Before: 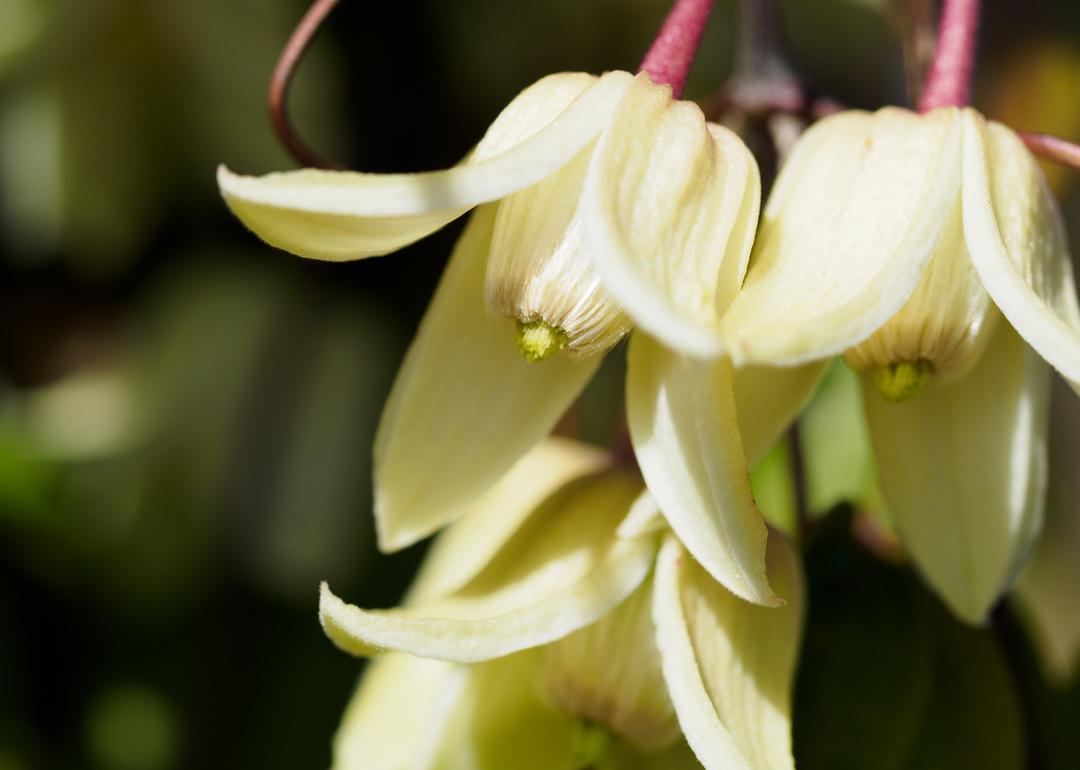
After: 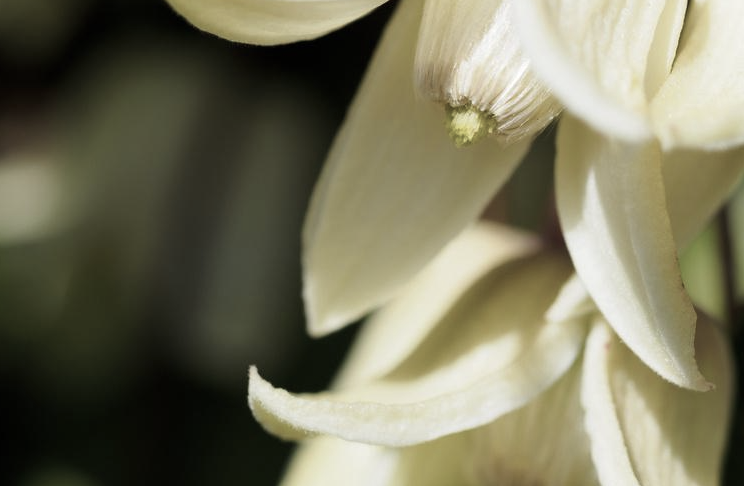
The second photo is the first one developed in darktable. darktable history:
crop: left 6.666%, top 28.135%, right 24.4%, bottom 8.747%
color correction: highlights b* -0.019, saturation 0.551
